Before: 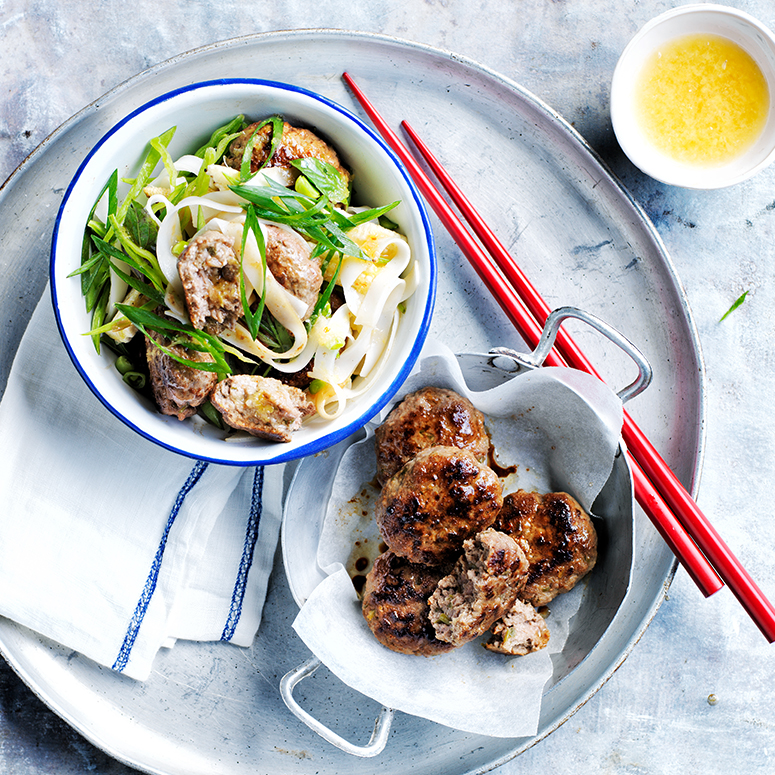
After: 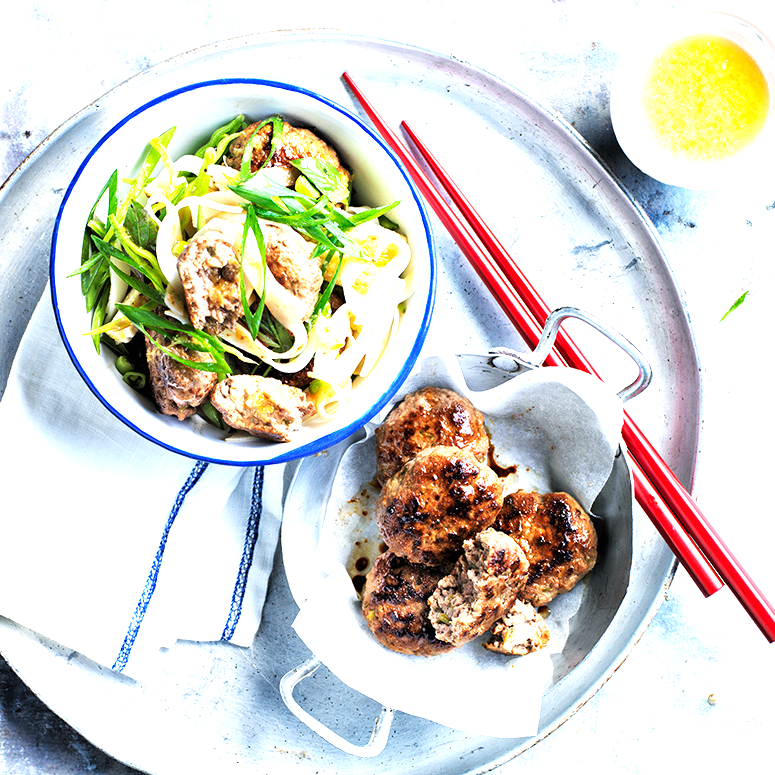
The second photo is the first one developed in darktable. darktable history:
exposure: black level correction 0, exposure 0.948 EV, compensate highlight preservation false
